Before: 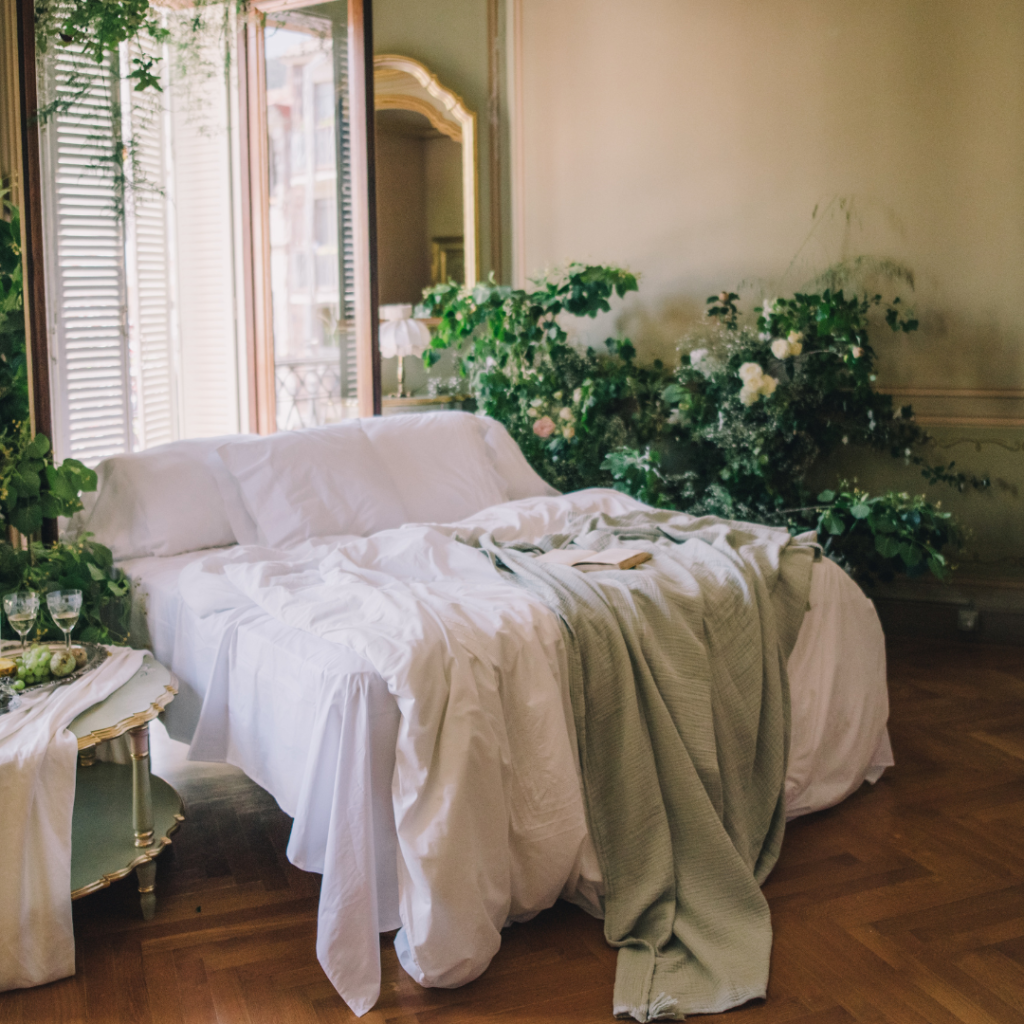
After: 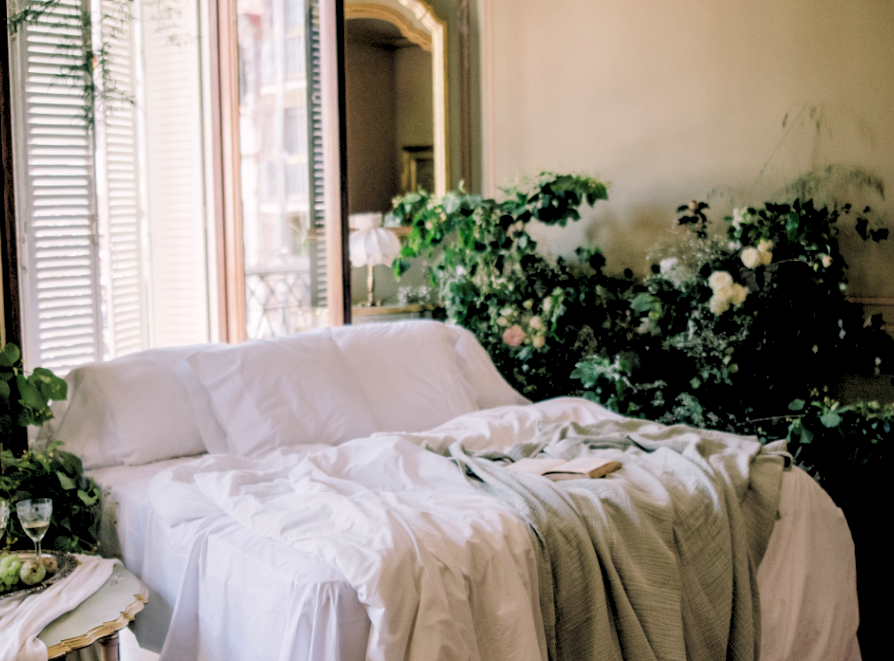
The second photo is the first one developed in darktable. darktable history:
rgb levels: levels [[0.034, 0.472, 0.904], [0, 0.5, 1], [0, 0.5, 1]]
crop: left 3.015%, top 8.969%, right 9.647%, bottom 26.457%
velvia: strength 10%
